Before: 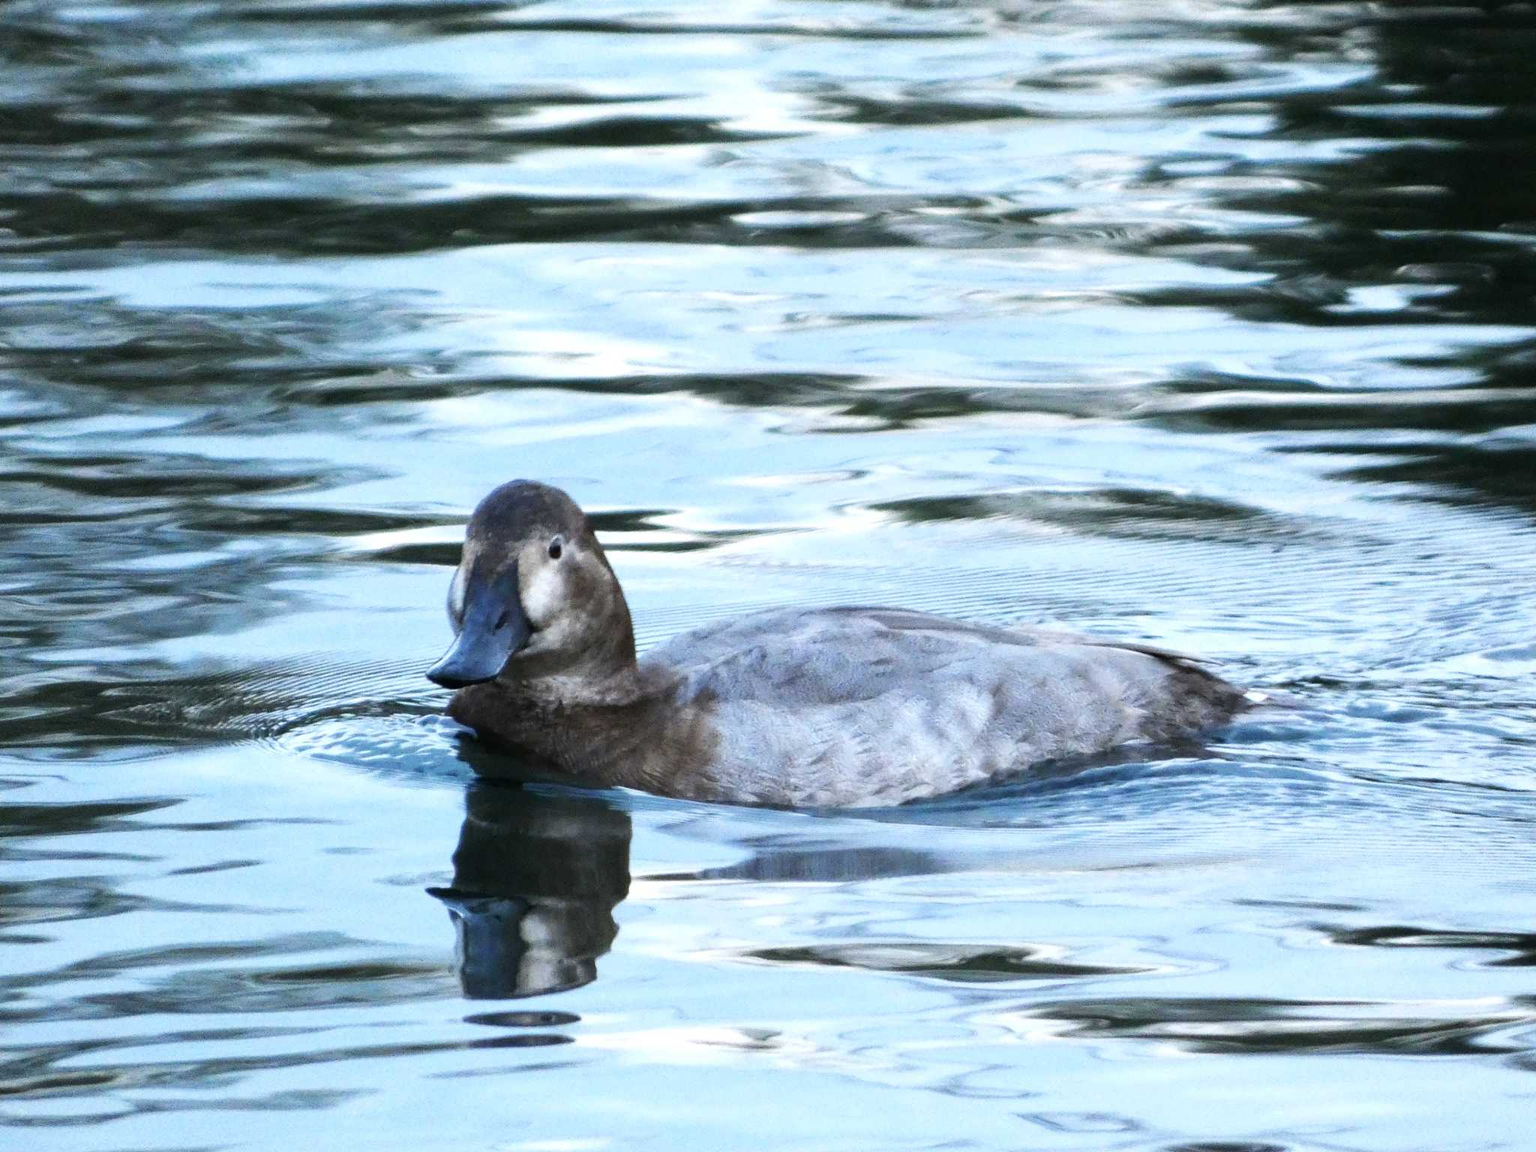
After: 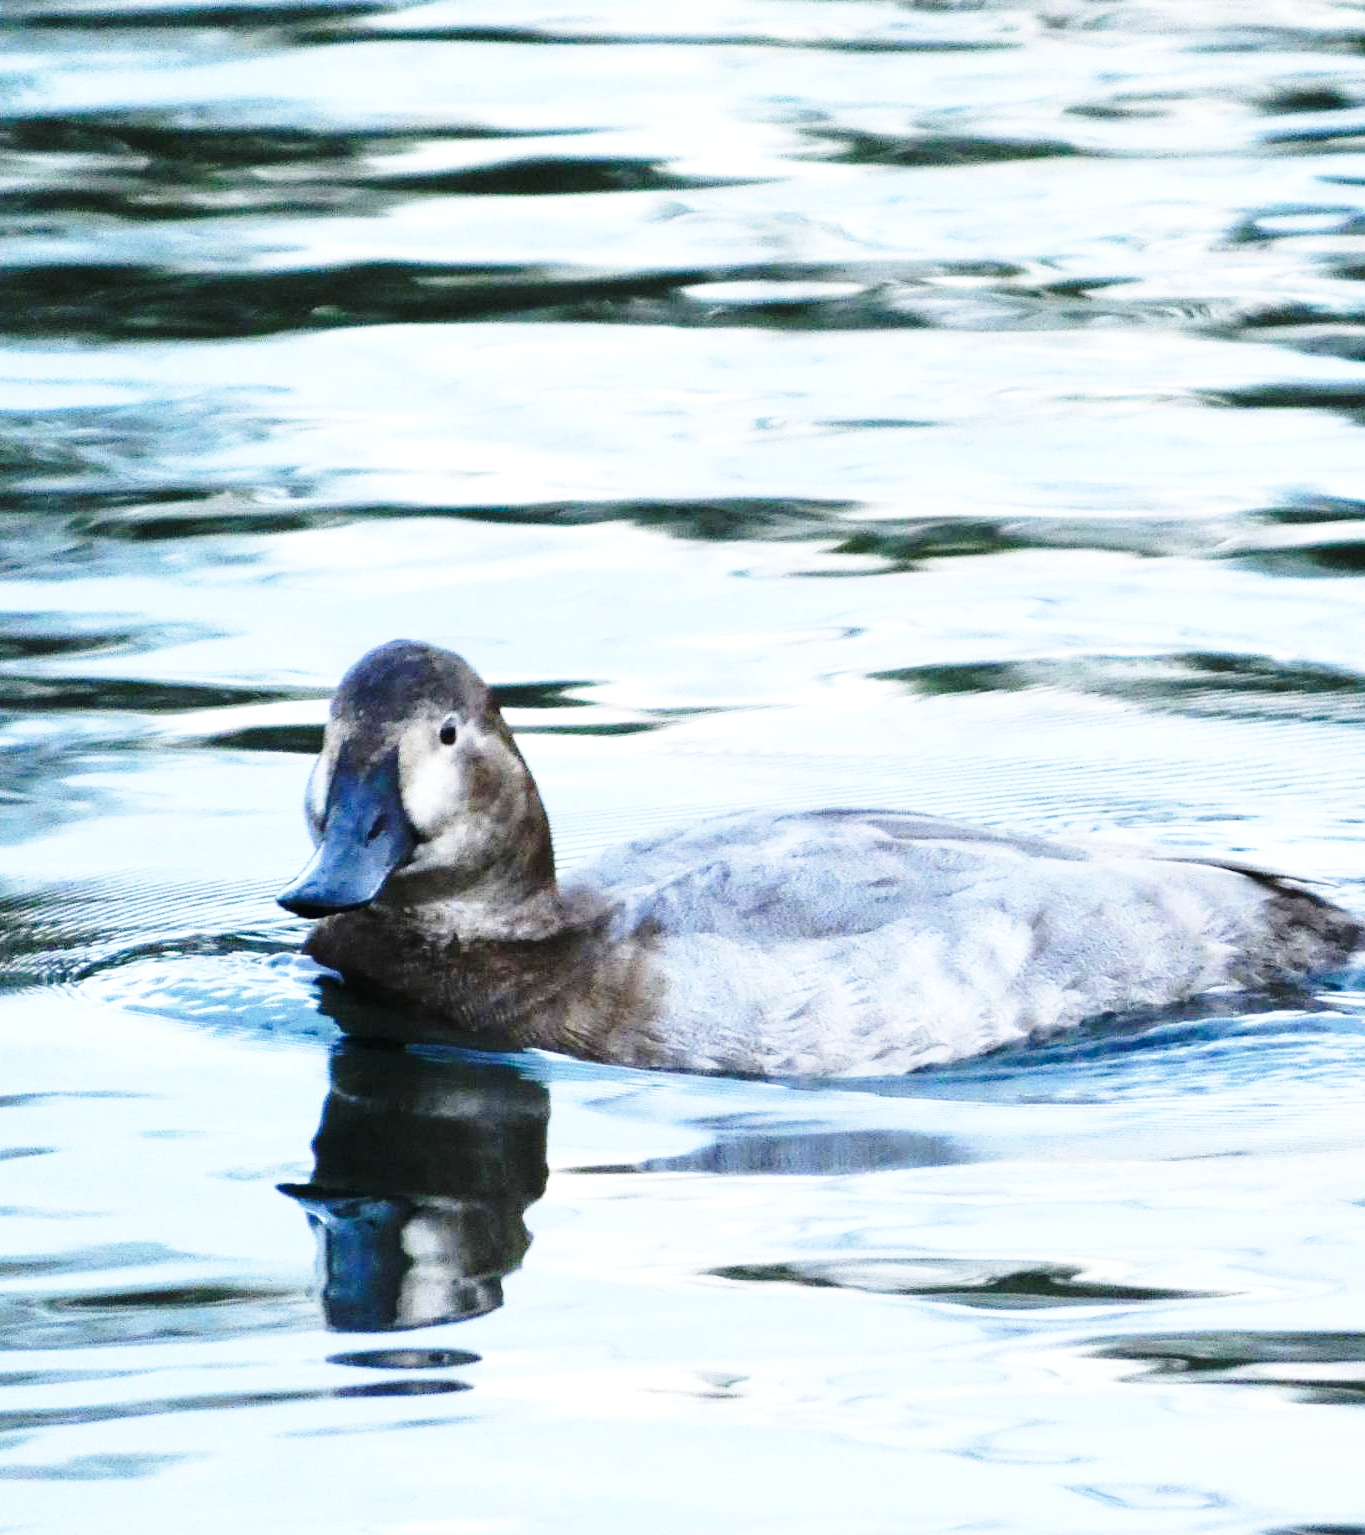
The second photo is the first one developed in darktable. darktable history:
crop and rotate: left 14.292%, right 19.041%
base curve: curves: ch0 [(0, 0) (0.036, 0.037) (0.121, 0.228) (0.46, 0.76) (0.859, 0.983) (1, 1)], preserve colors none
